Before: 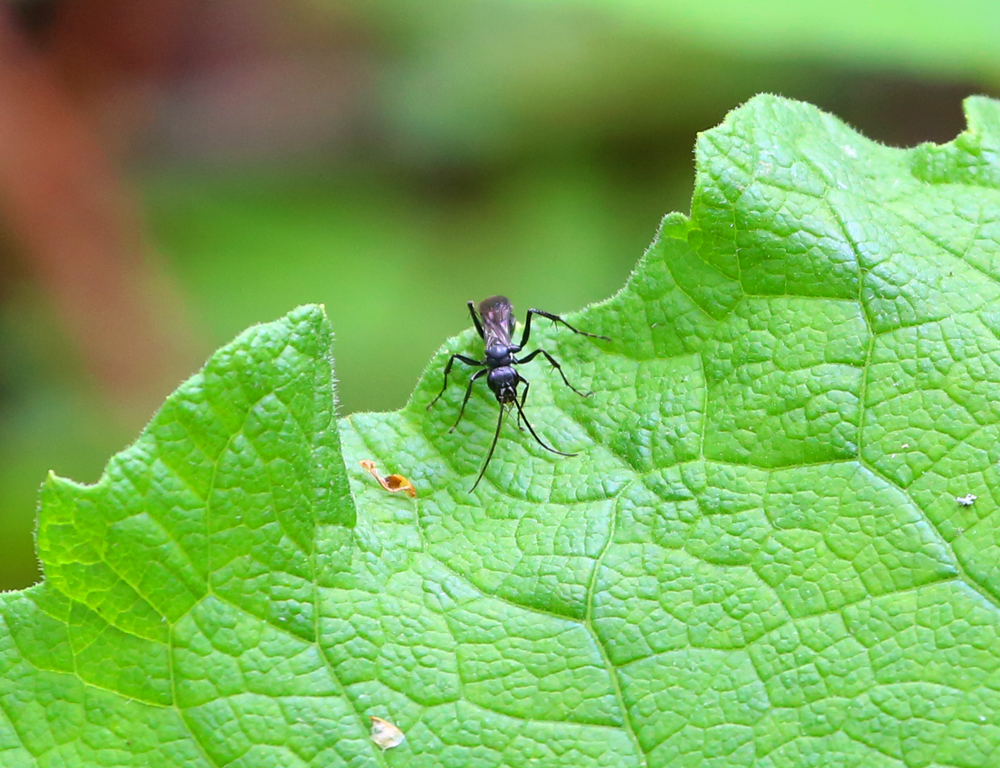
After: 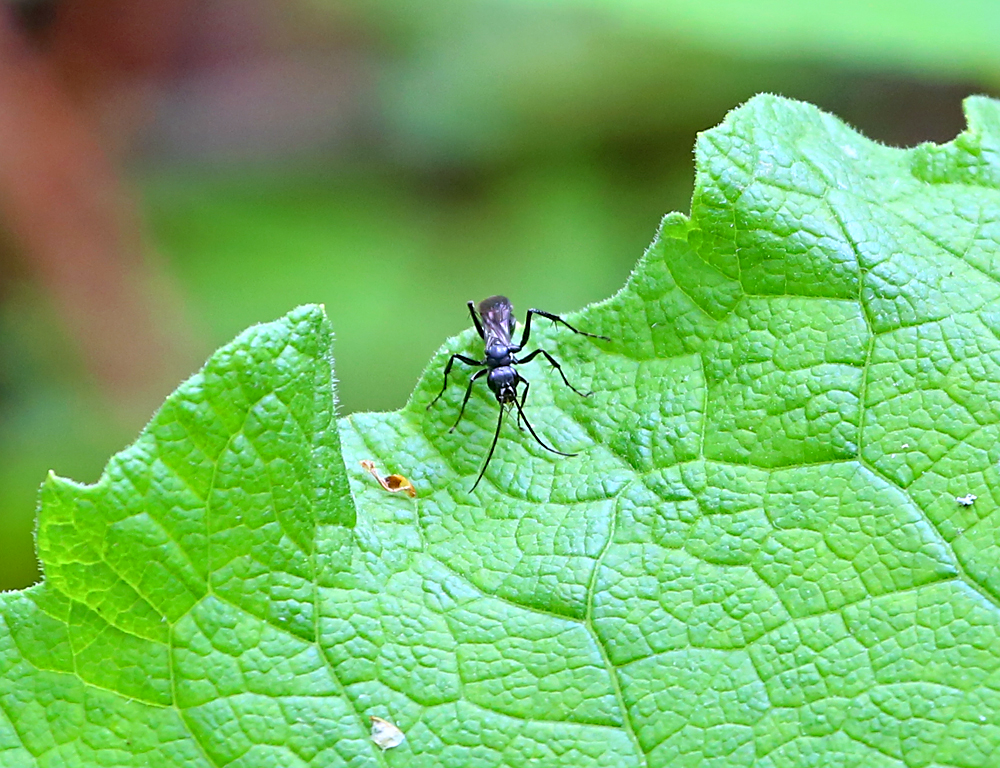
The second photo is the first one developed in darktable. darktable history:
sharpen: on, module defaults
white balance: red 0.926, green 1.003, blue 1.133
levels: levels [0, 0.478, 1]
tone equalizer: on, module defaults
contrast equalizer: y [[0.5, 0.5, 0.544, 0.569, 0.5, 0.5], [0.5 ×6], [0.5 ×6], [0 ×6], [0 ×6]]
